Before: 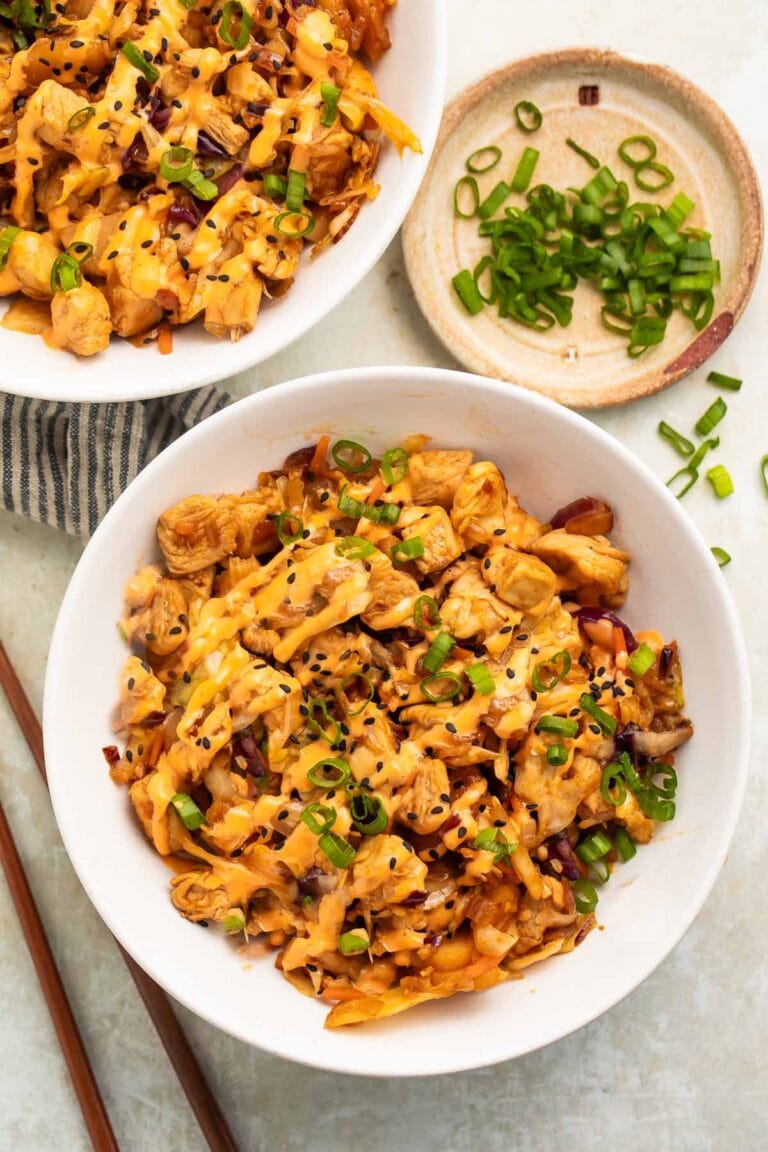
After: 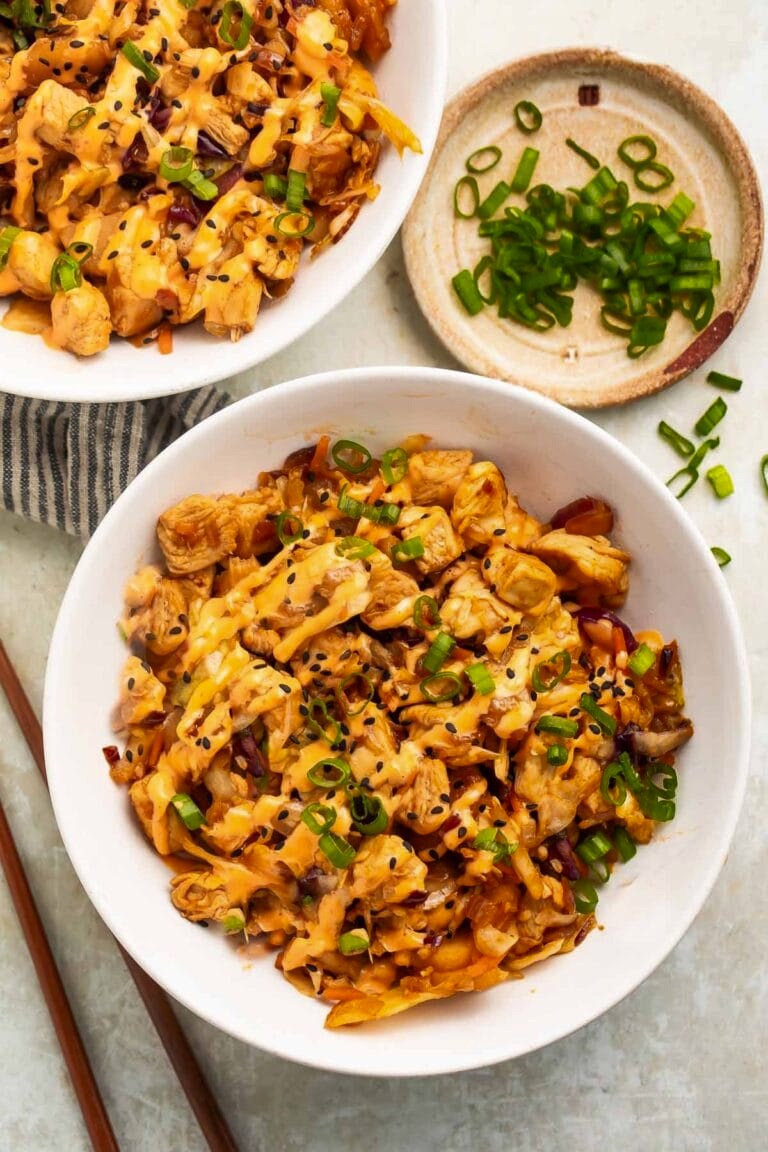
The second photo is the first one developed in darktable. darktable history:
shadows and highlights: radius 336.72, shadows 28.74, soften with gaussian
